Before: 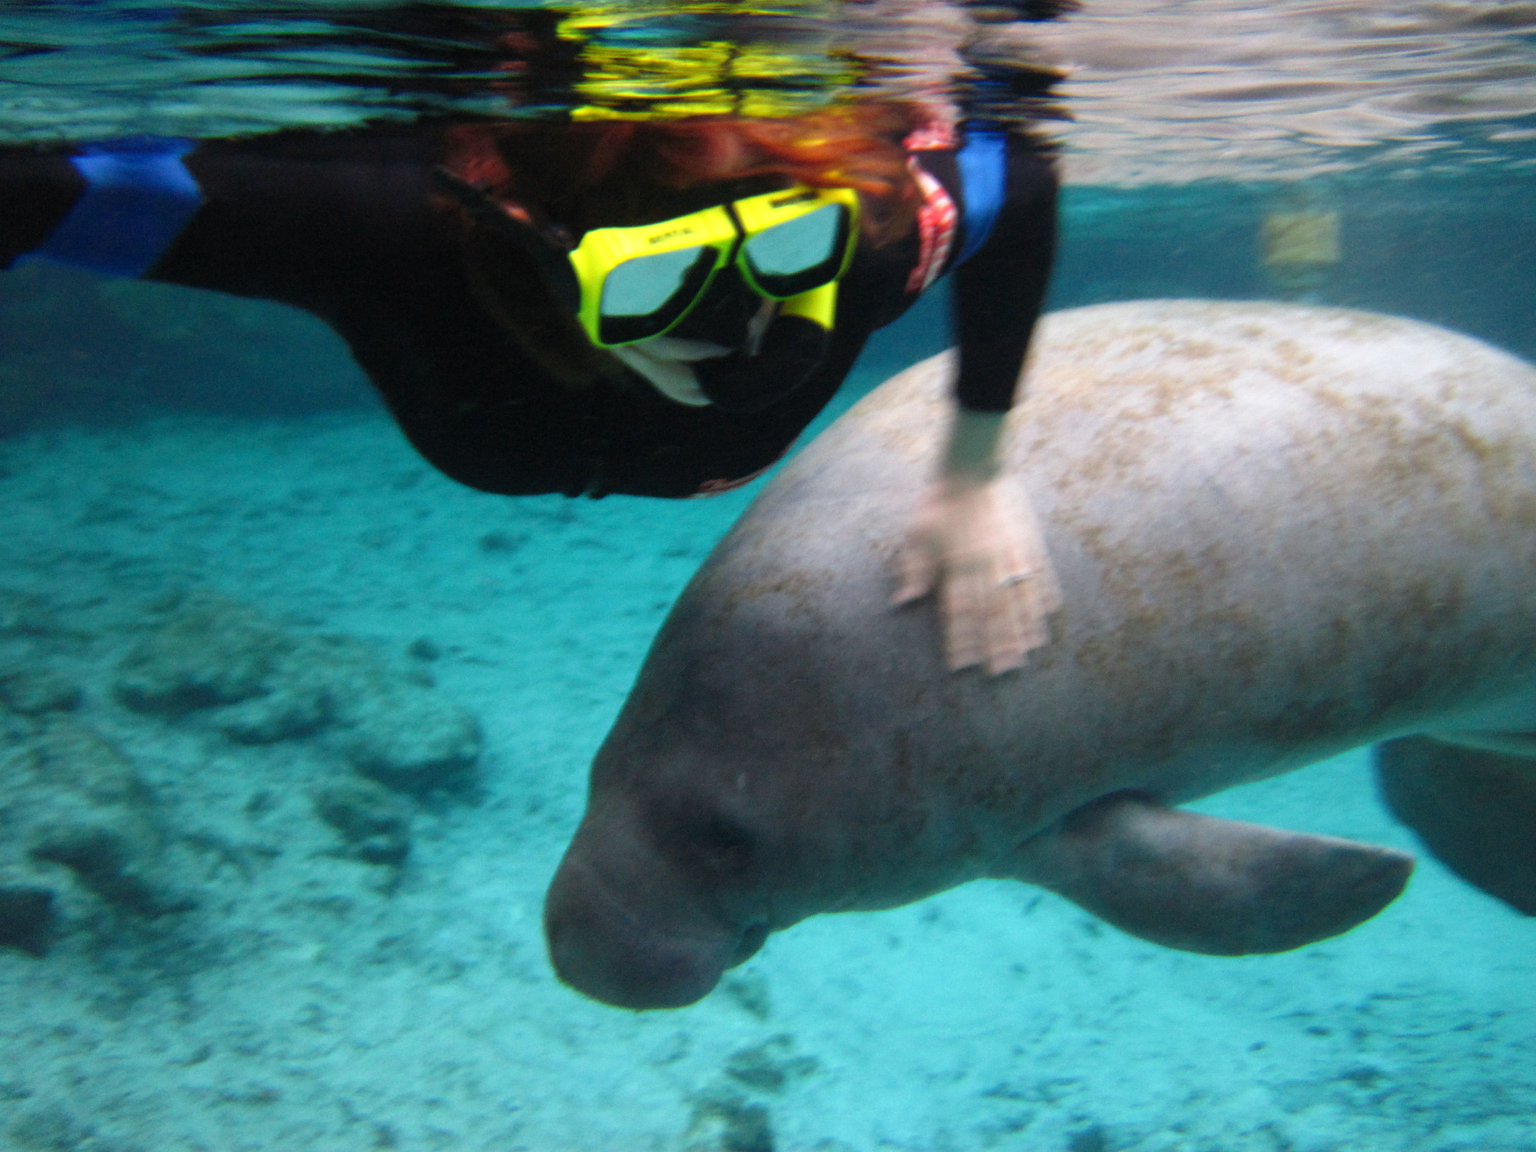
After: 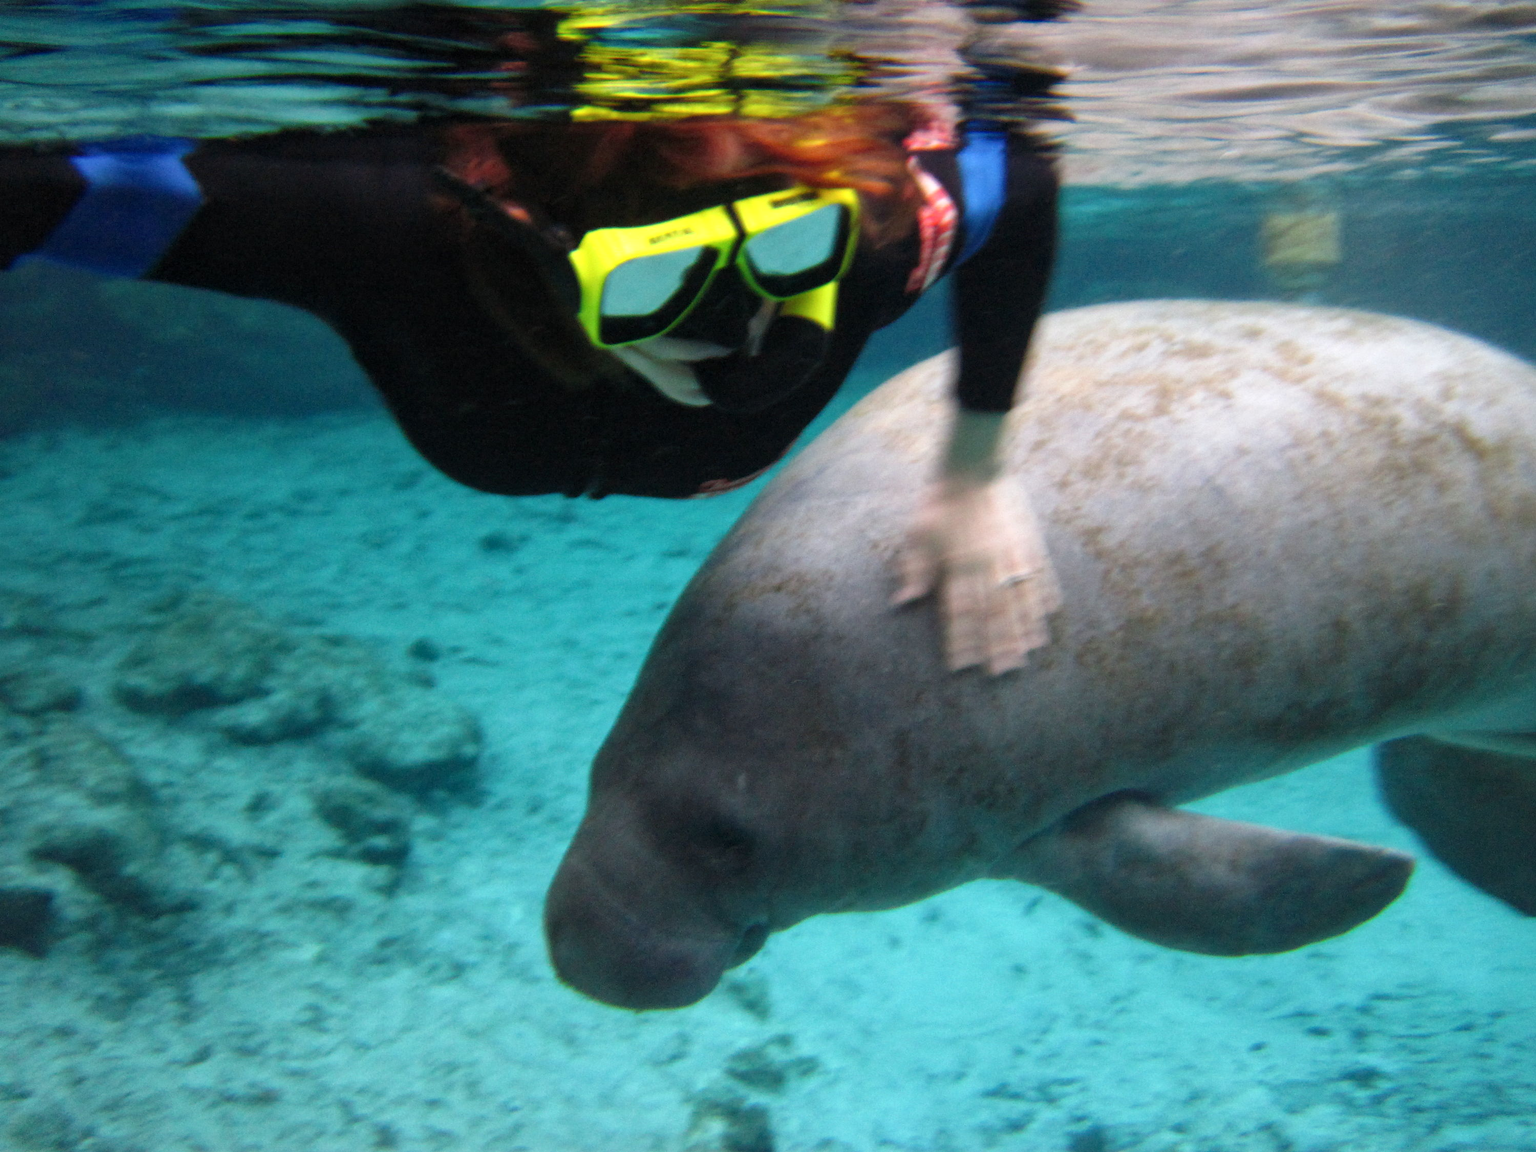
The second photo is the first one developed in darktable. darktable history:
local contrast: mode bilateral grid, contrast 20, coarseness 50, detail 120%, midtone range 0.2
color correction: saturation 0.98
